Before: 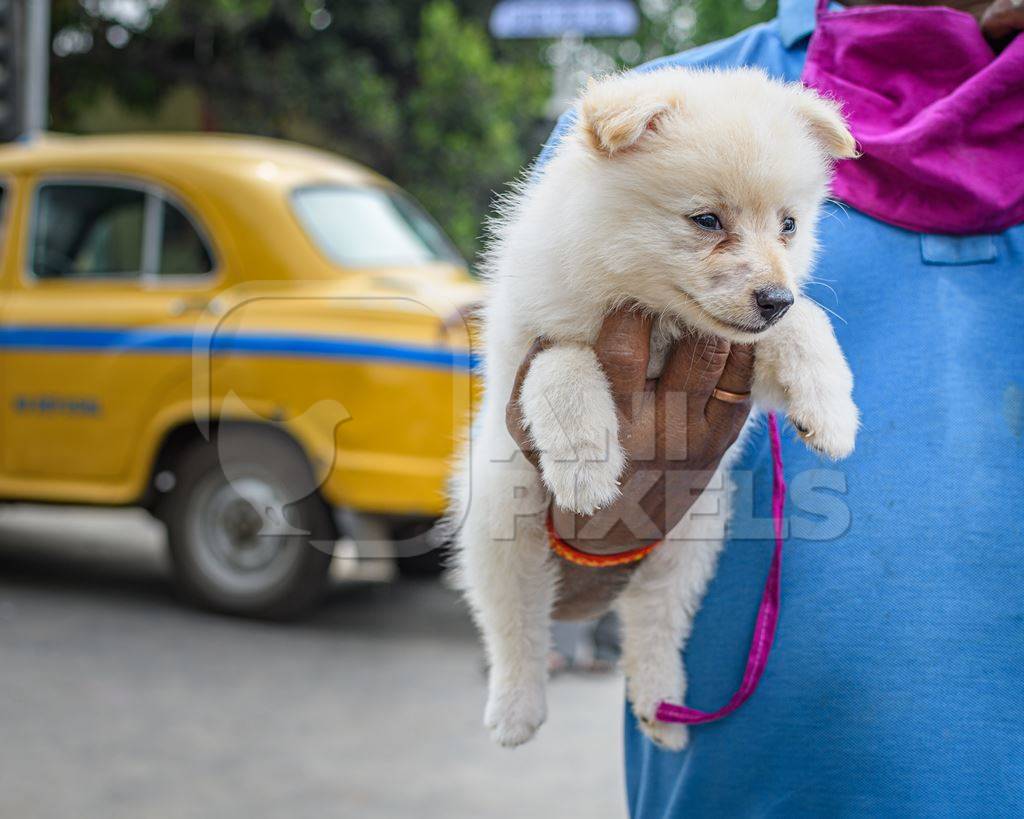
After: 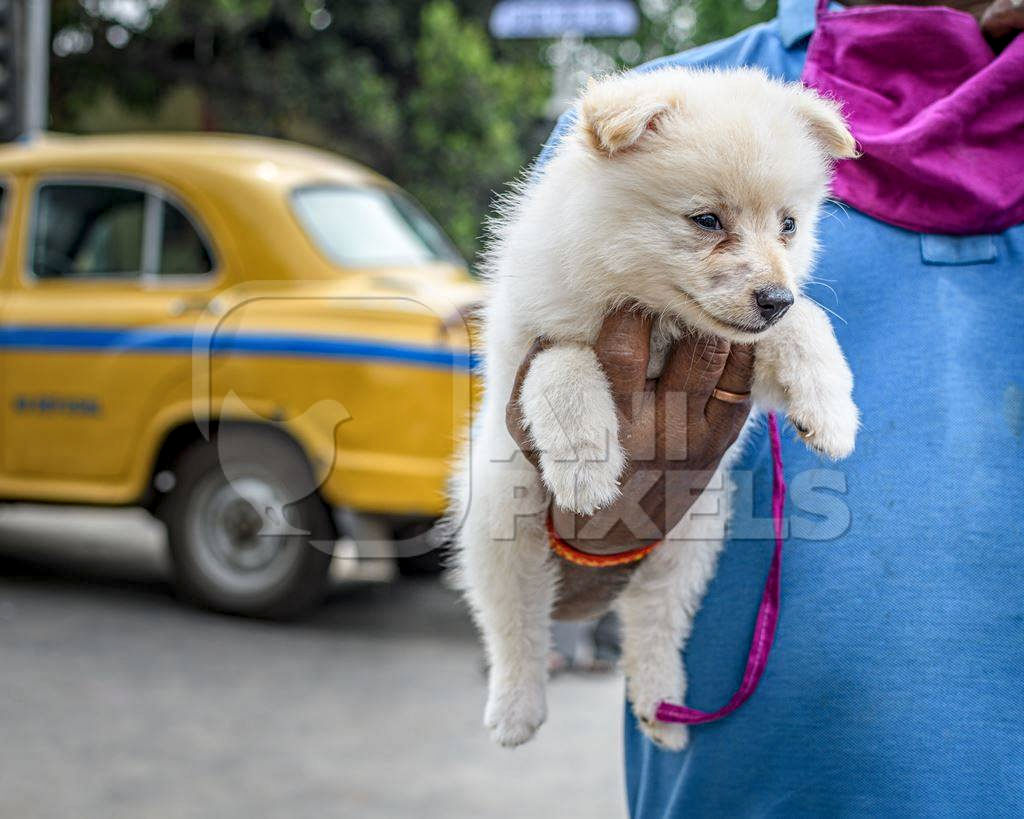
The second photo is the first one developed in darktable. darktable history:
local contrast: detail 130%
contrast brightness saturation: saturation -0.053
